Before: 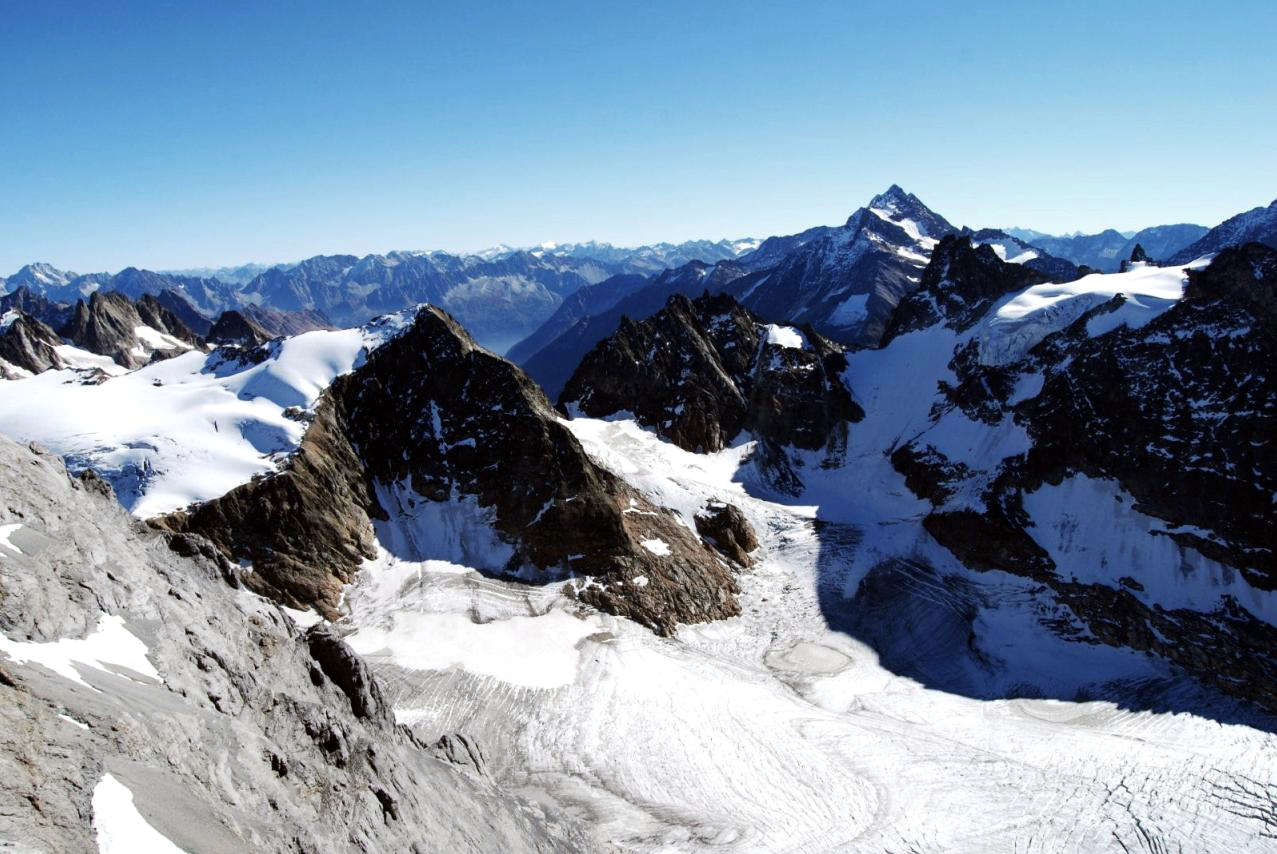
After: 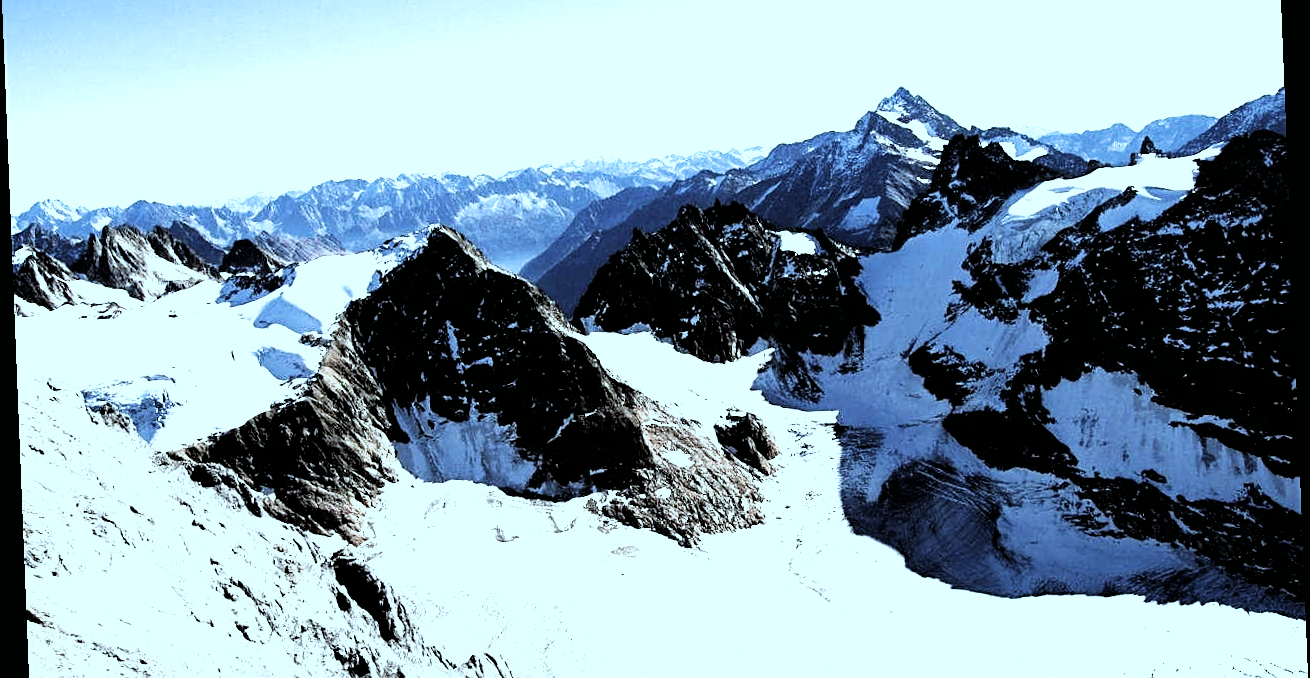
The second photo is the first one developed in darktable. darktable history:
exposure: black level correction 0, exposure 1.2 EV, compensate highlight preservation false
color correction: highlights a* -12.64, highlights b* -18.1, saturation 0.7
crop and rotate: top 12.5%, bottom 12.5%
rotate and perspective: rotation -2.29°, automatic cropping off
sharpen: on, module defaults
filmic rgb: black relative exposure -3.64 EV, white relative exposure 2.44 EV, hardness 3.29
